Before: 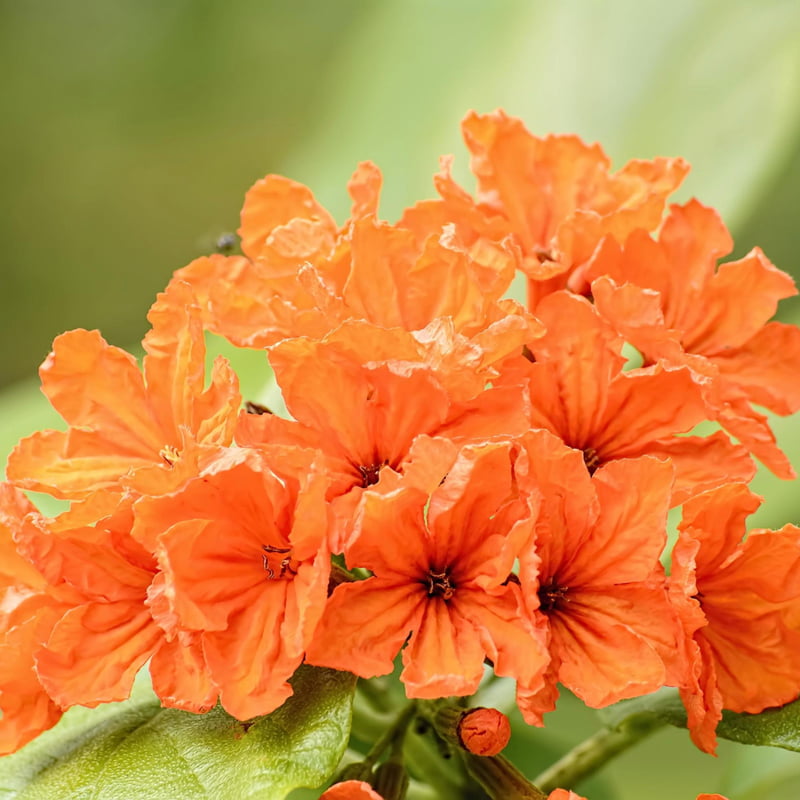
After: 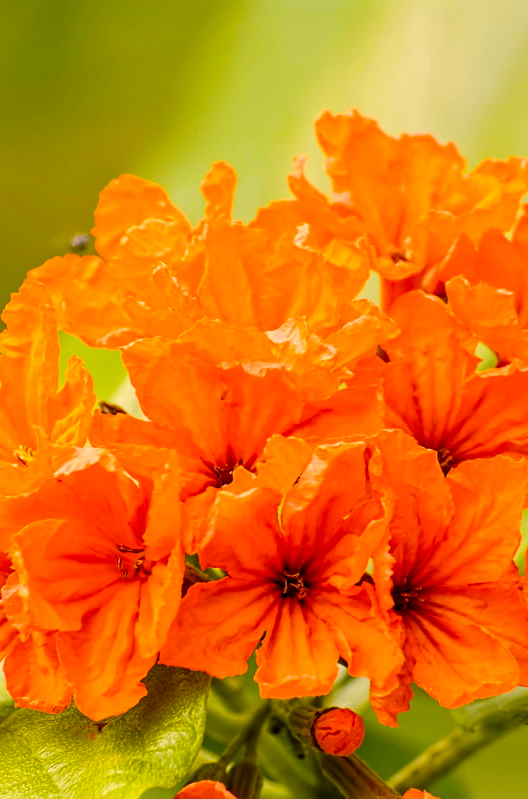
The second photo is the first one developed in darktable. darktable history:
color correction: highlights a* 11.96, highlights b* 11.58
crop and rotate: left 18.442%, right 15.508%
rotate and perspective: automatic cropping off
color balance rgb: linear chroma grading › global chroma 15%, perceptual saturation grading › global saturation 30%
